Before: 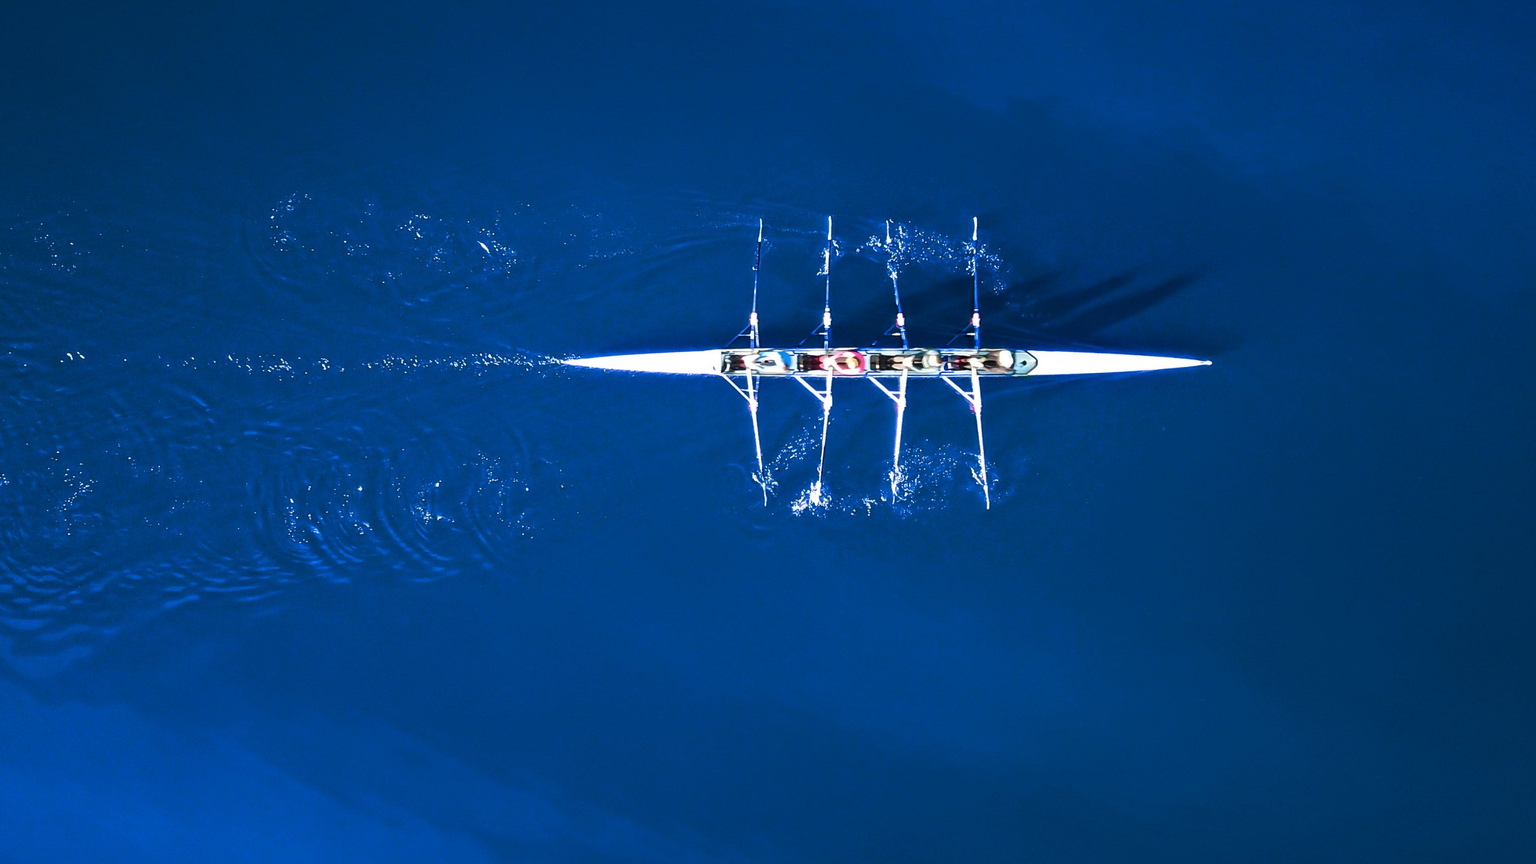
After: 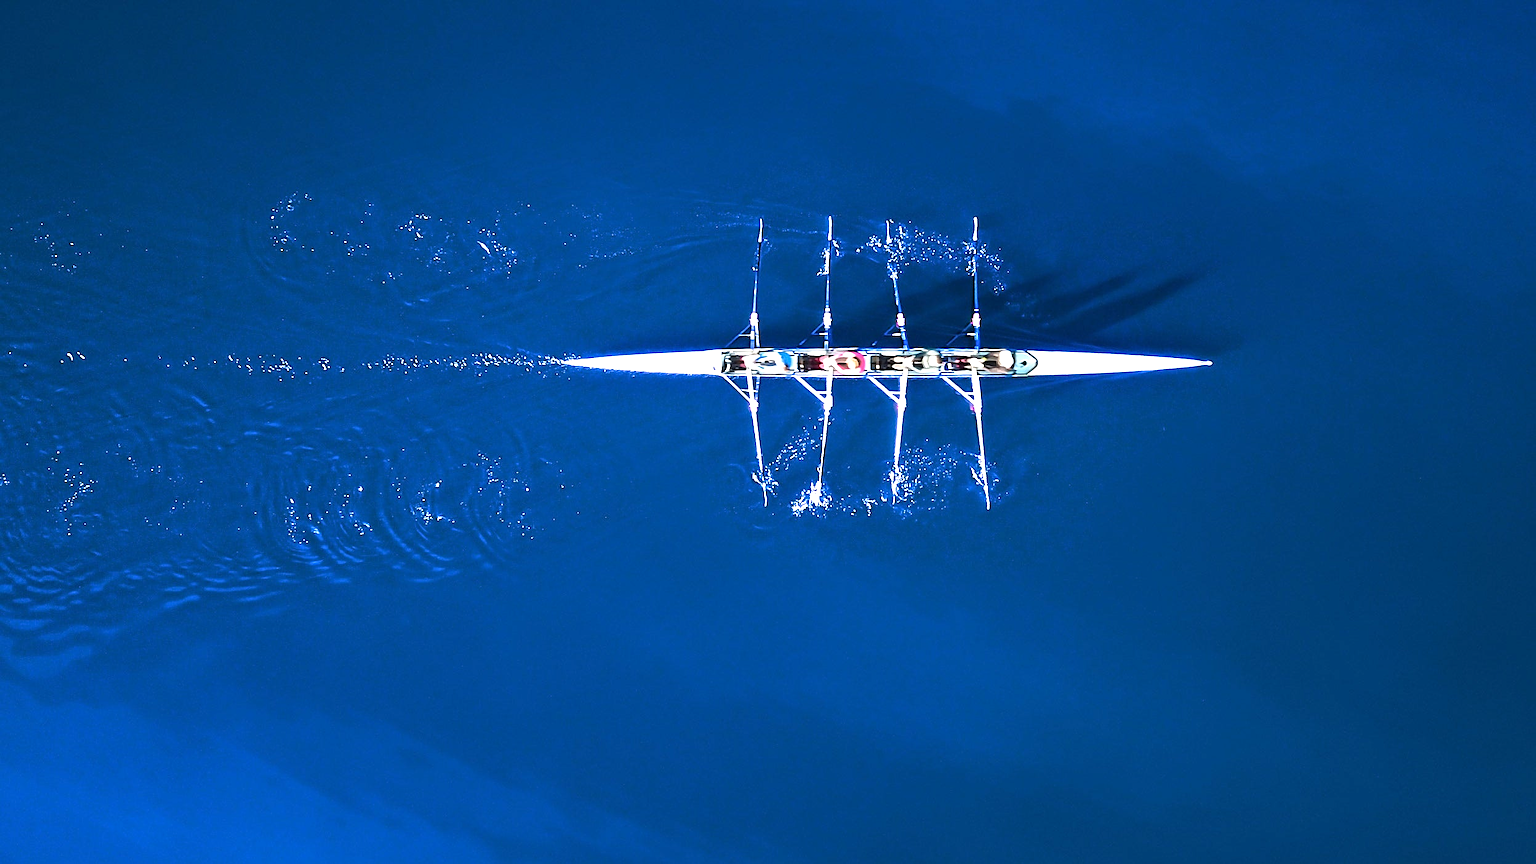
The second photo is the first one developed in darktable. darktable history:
sharpen: on, module defaults
exposure: exposure 0.493 EV, compensate highlight preservation false
